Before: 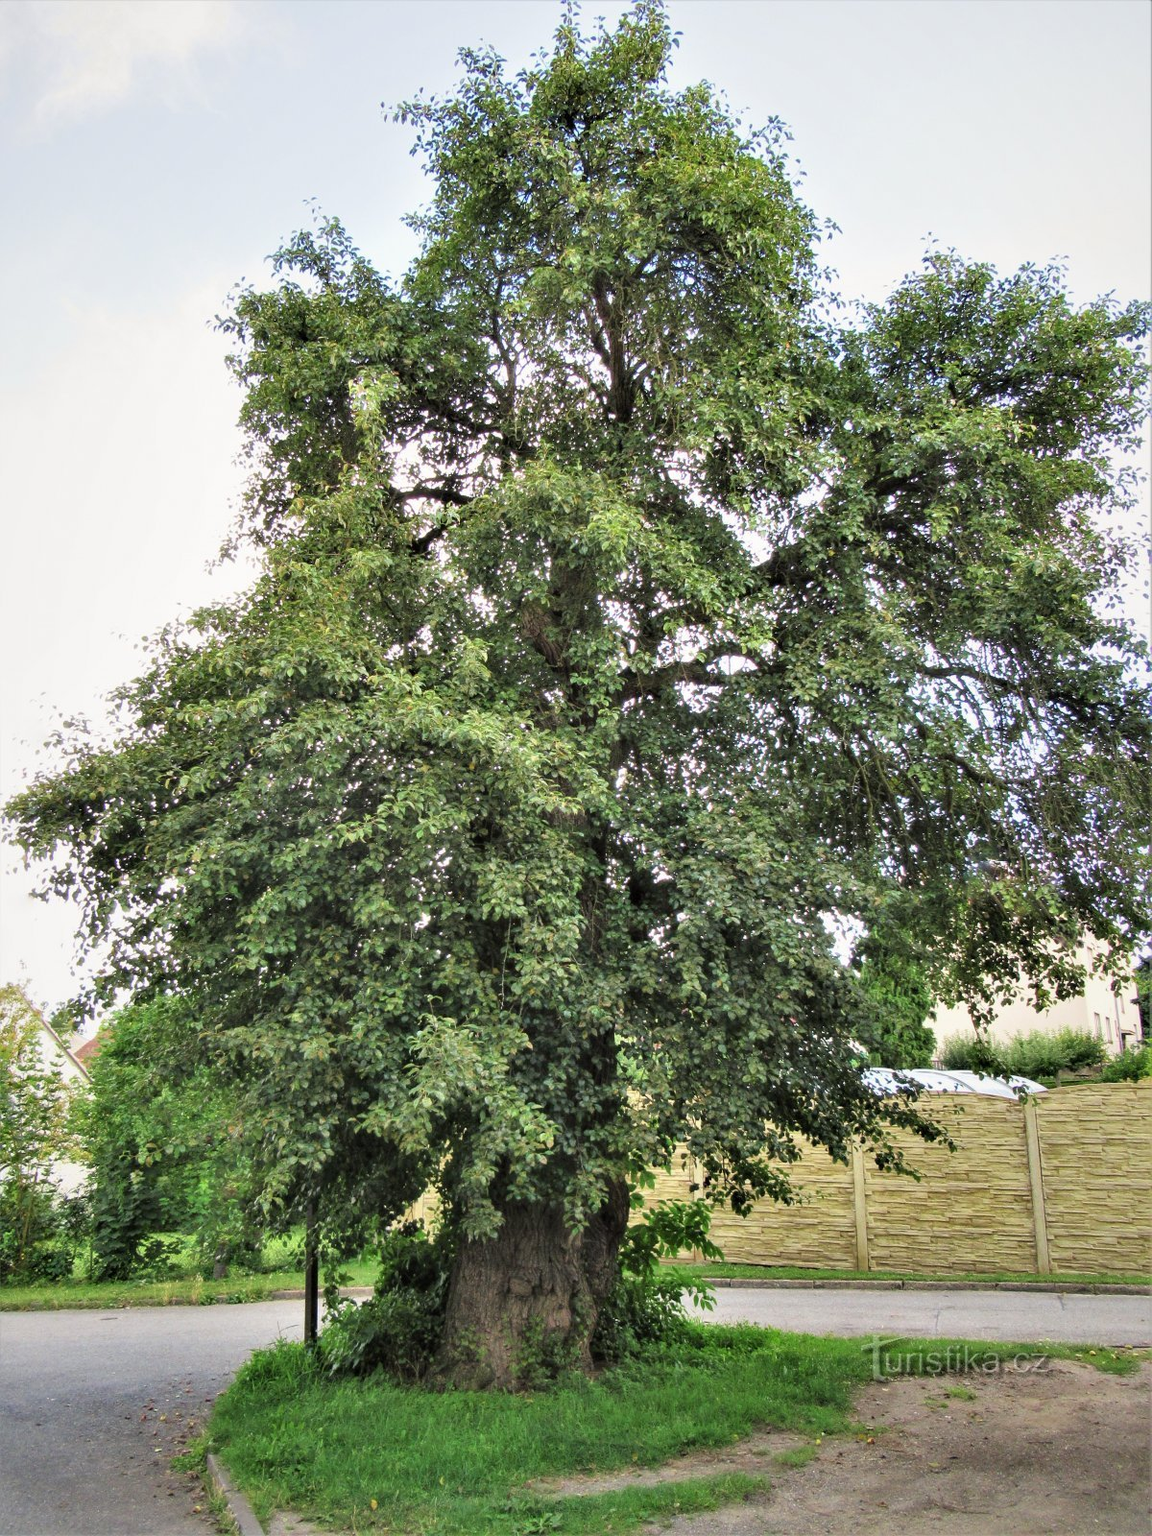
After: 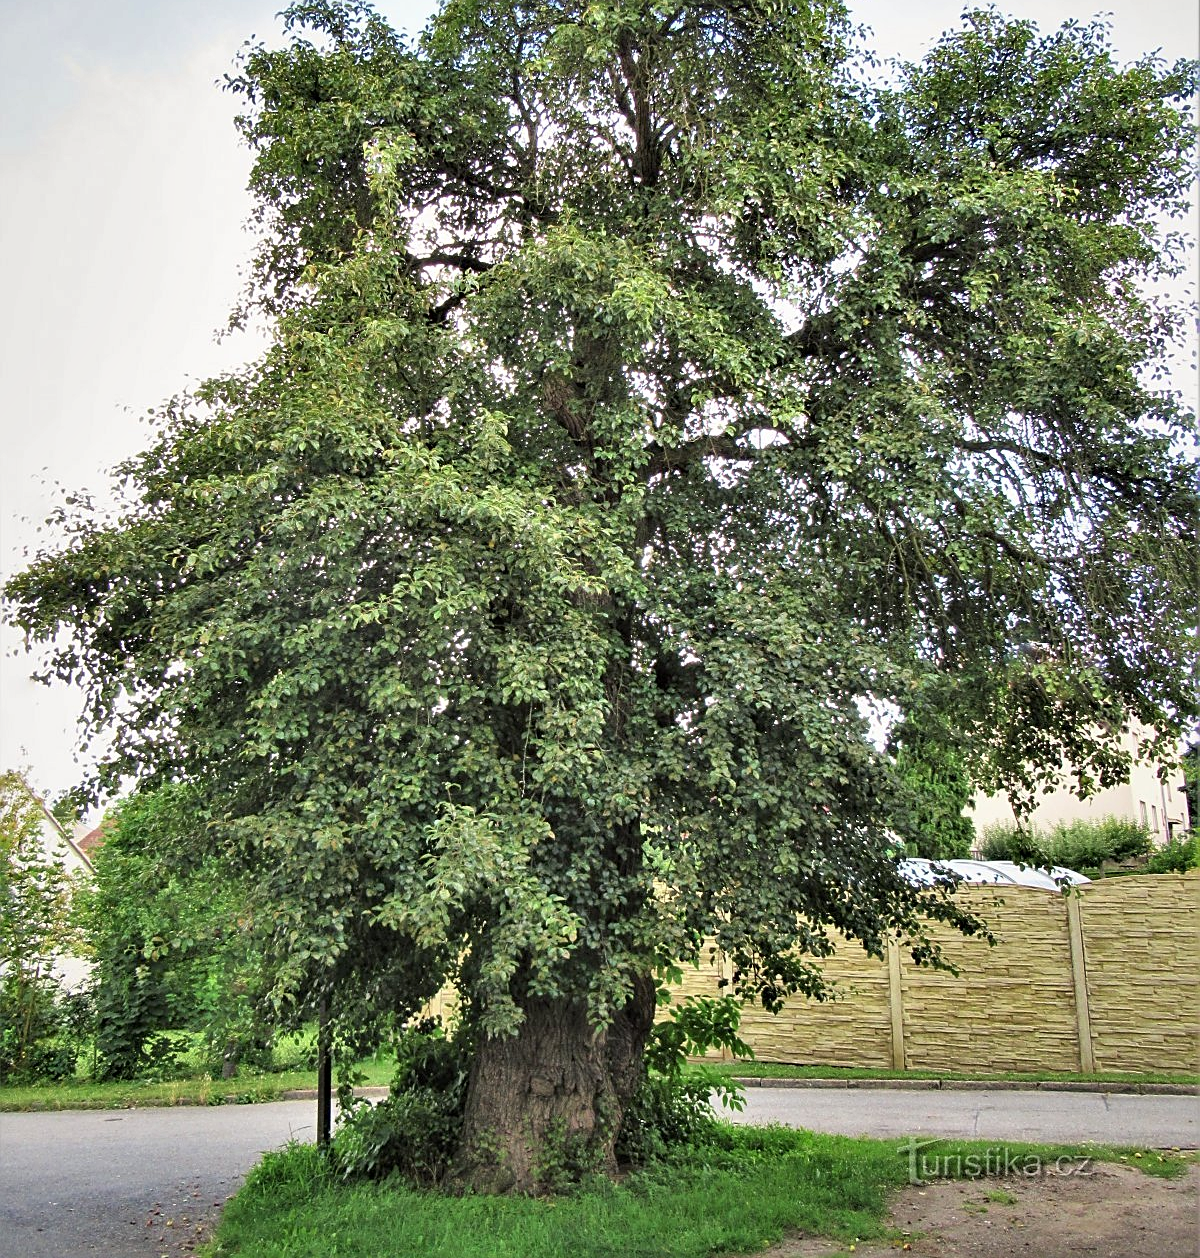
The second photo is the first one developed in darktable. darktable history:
crop and rotate: top 15.882%, bottom 5.471%
sharpen: amount 0.582
shadows and highlights: soften with gaussian
